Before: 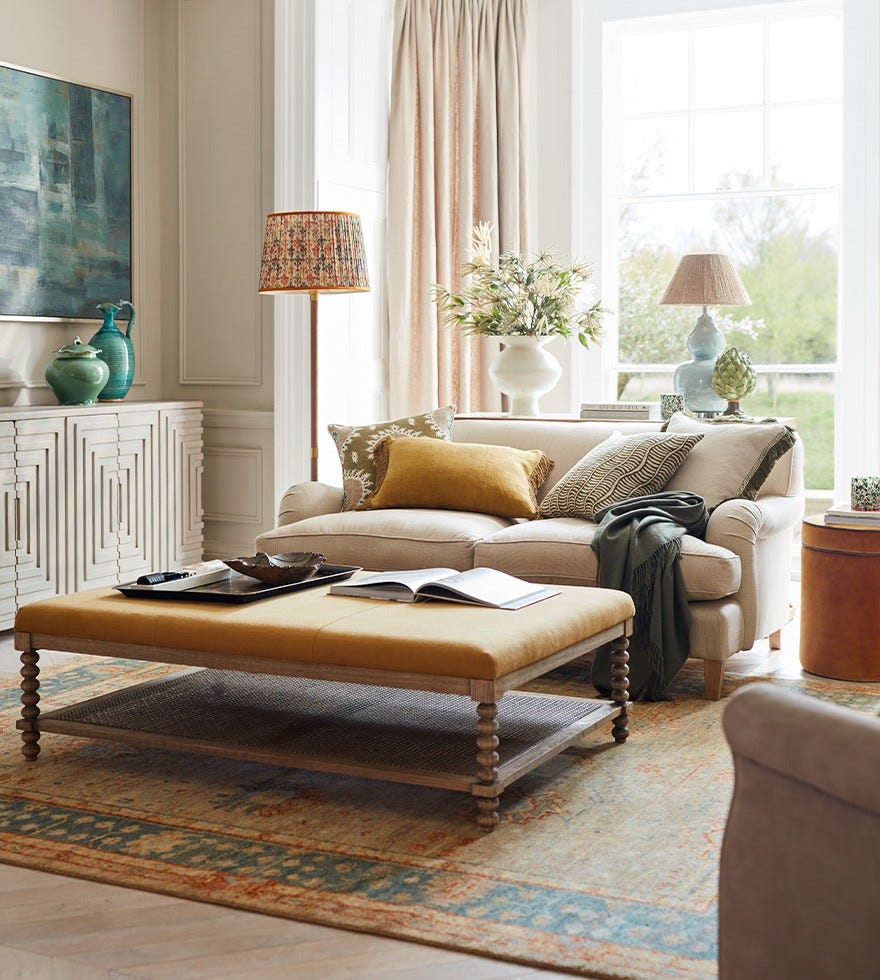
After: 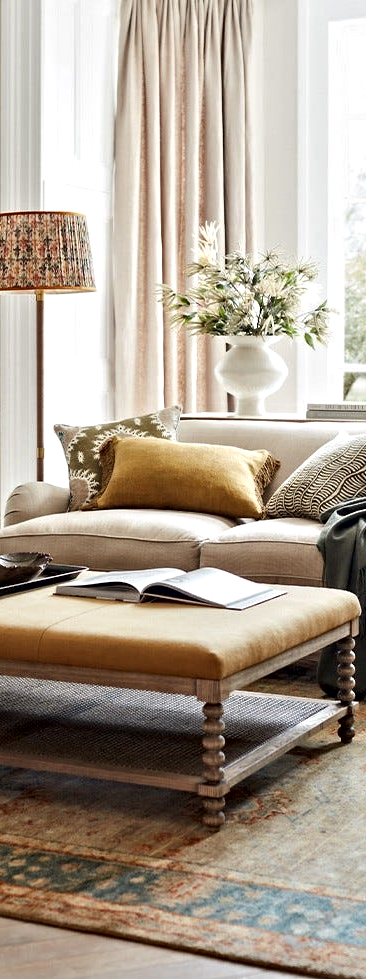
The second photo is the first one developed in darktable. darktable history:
contrast equalizer: y [[0.511, 0.558, 0.631, 0.632, 0.559, 0.512], [0.5 ×6], [0.507, 0.559, 0.627, 0.644, 0.647, 0.647], [0 ×6], [0 ×6]]
contrast brightness saturation: saturation -0.05
crop: left 31.229%, right 27.105%
